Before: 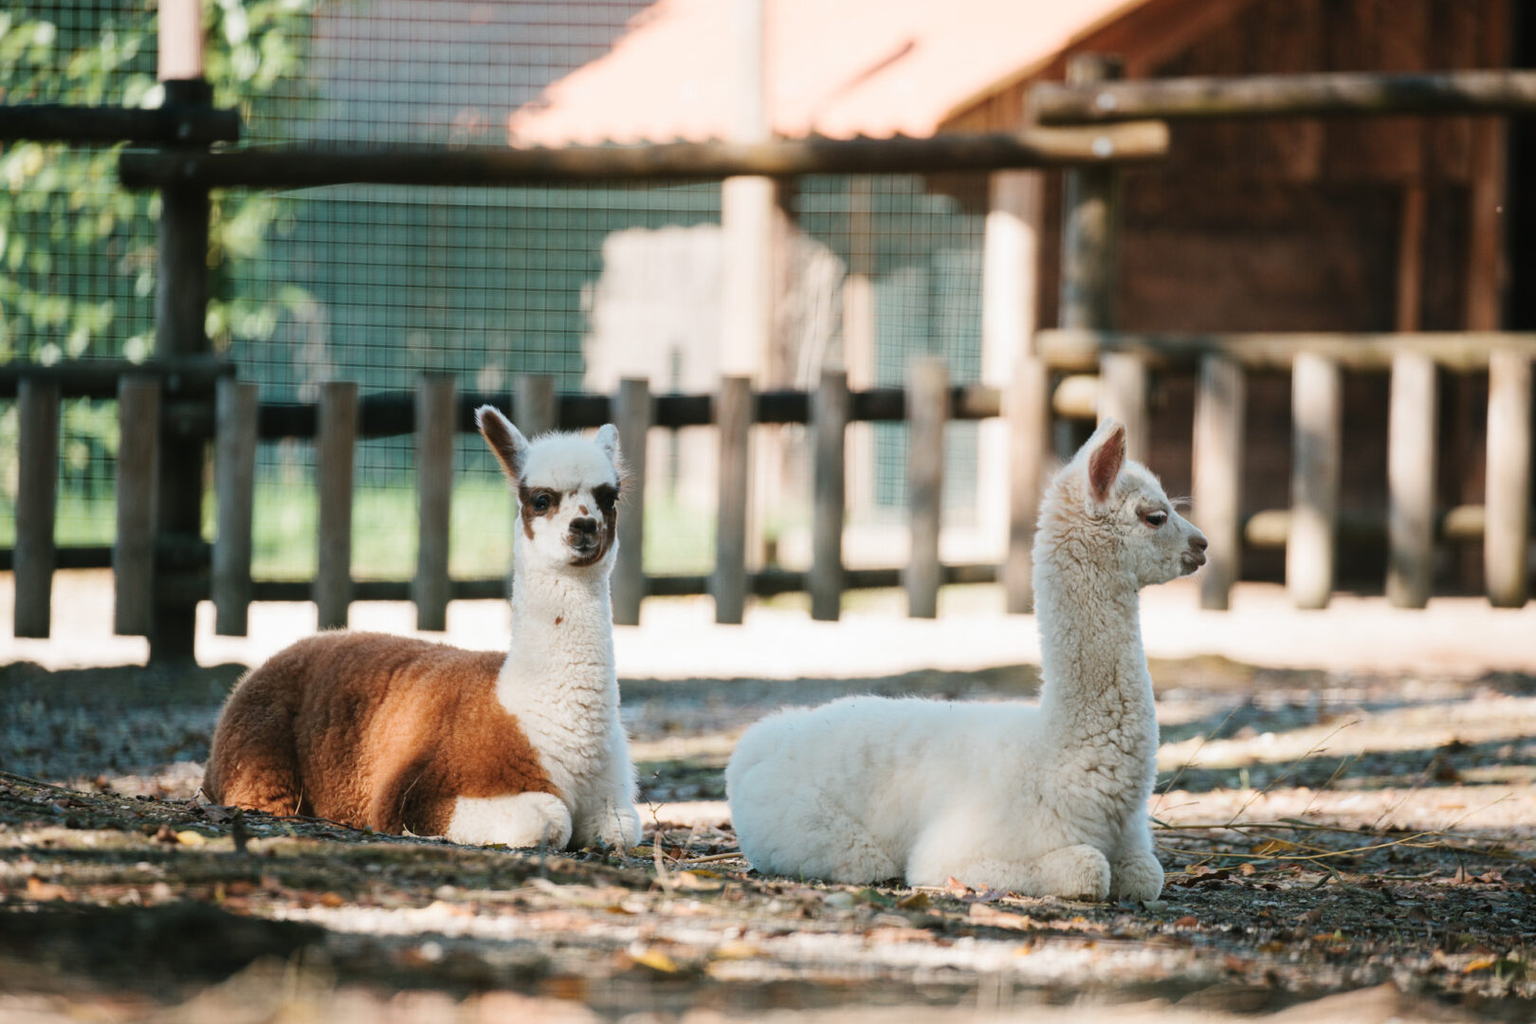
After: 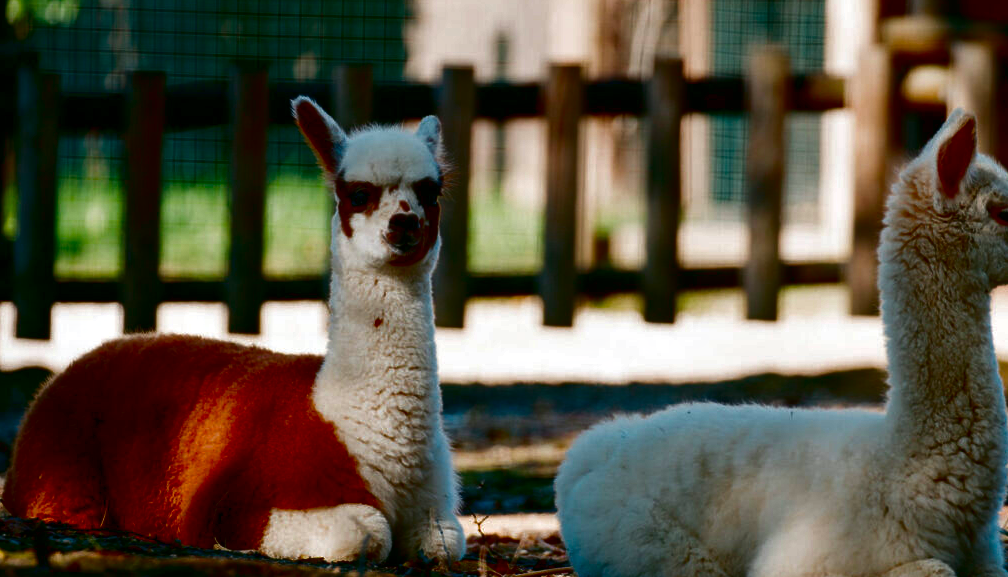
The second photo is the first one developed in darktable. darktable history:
crop: left 13.055%, top 30.821%, right 24.664%, bottom 15.668%
contrast brightness saturation: brightness -0.984, saturation 0.99
contrast equalizer: octaves 7, y [[0.528 ×6], [0.514 ×6], [0.362 ×6], [0 ×6], [0 ×6]], mix 0.578
